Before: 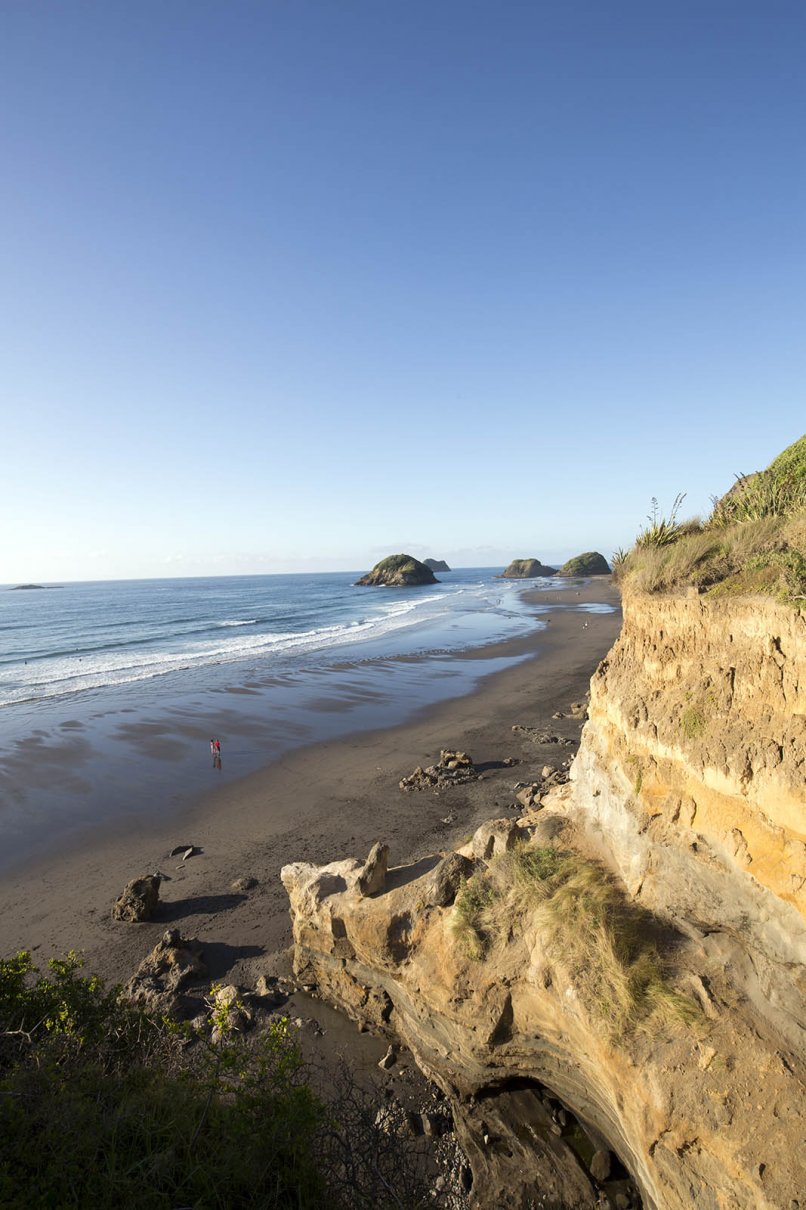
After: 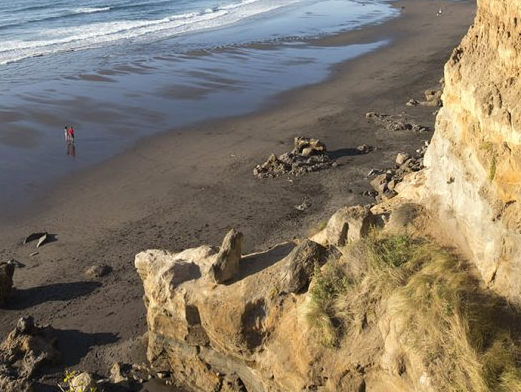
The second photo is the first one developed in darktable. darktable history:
crop: left 18.15%, top 50.664%, right 17.168%, bottom 16.908%
